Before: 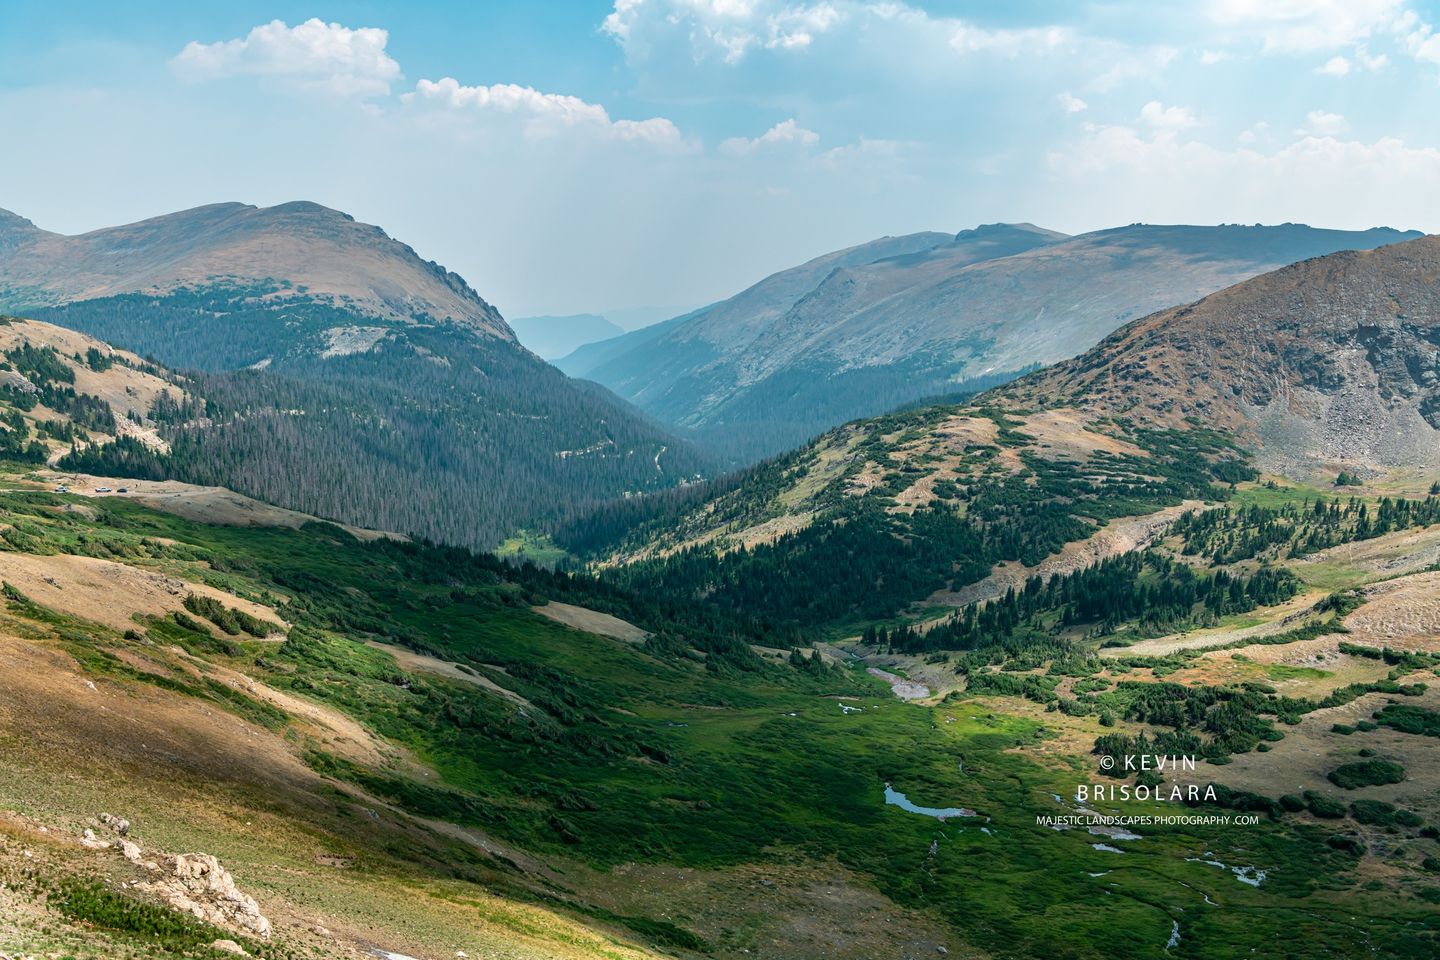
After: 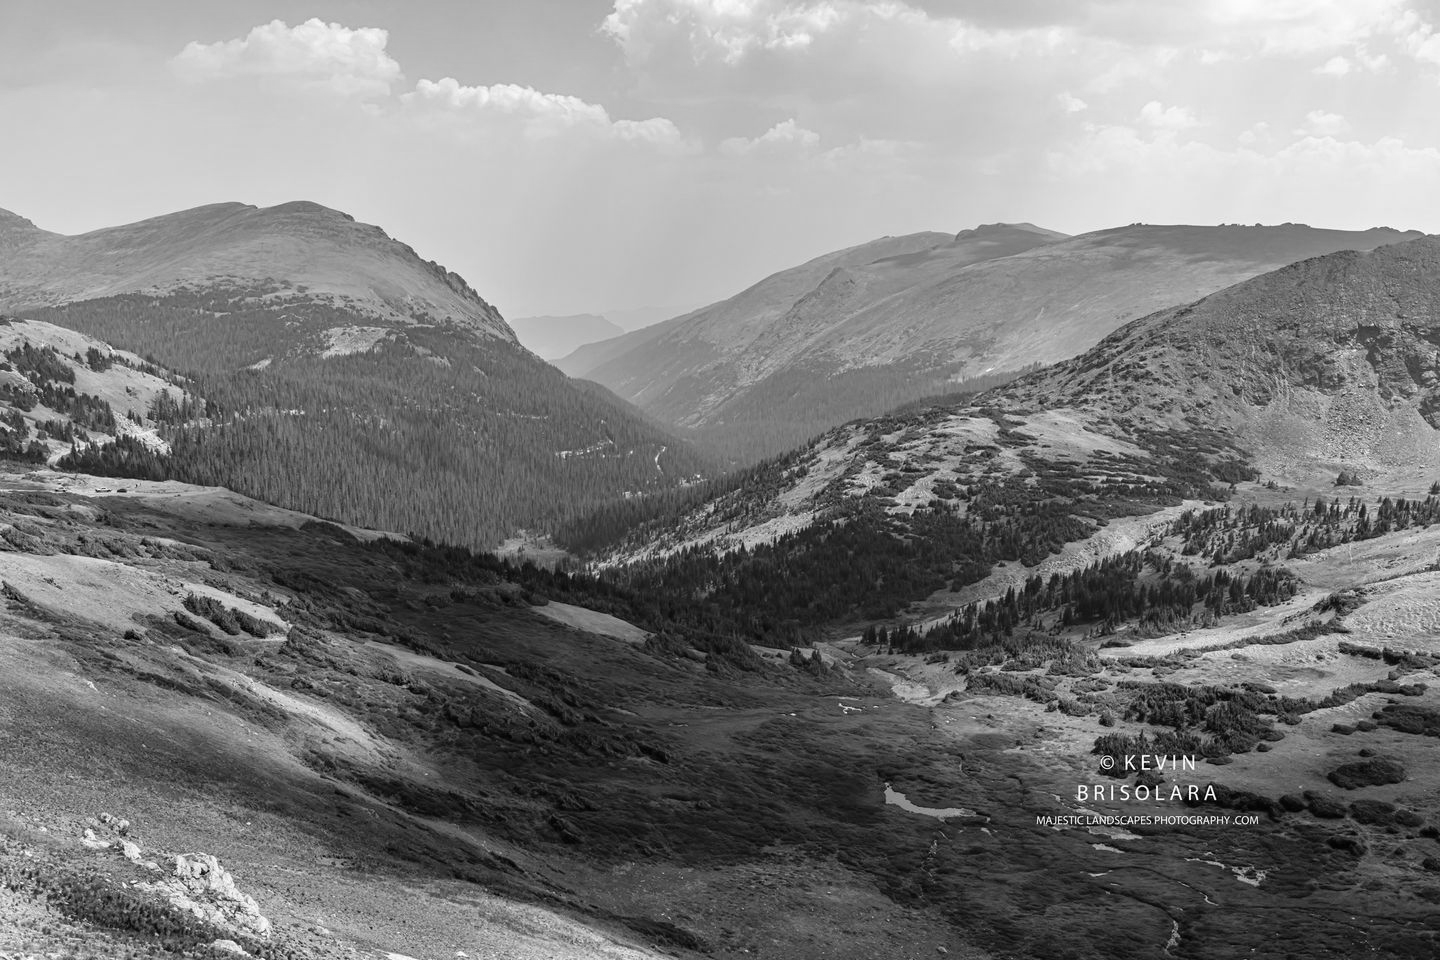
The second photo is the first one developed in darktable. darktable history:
monochrome: on, module defaults
white balance: red 0.954, blue 1.079
